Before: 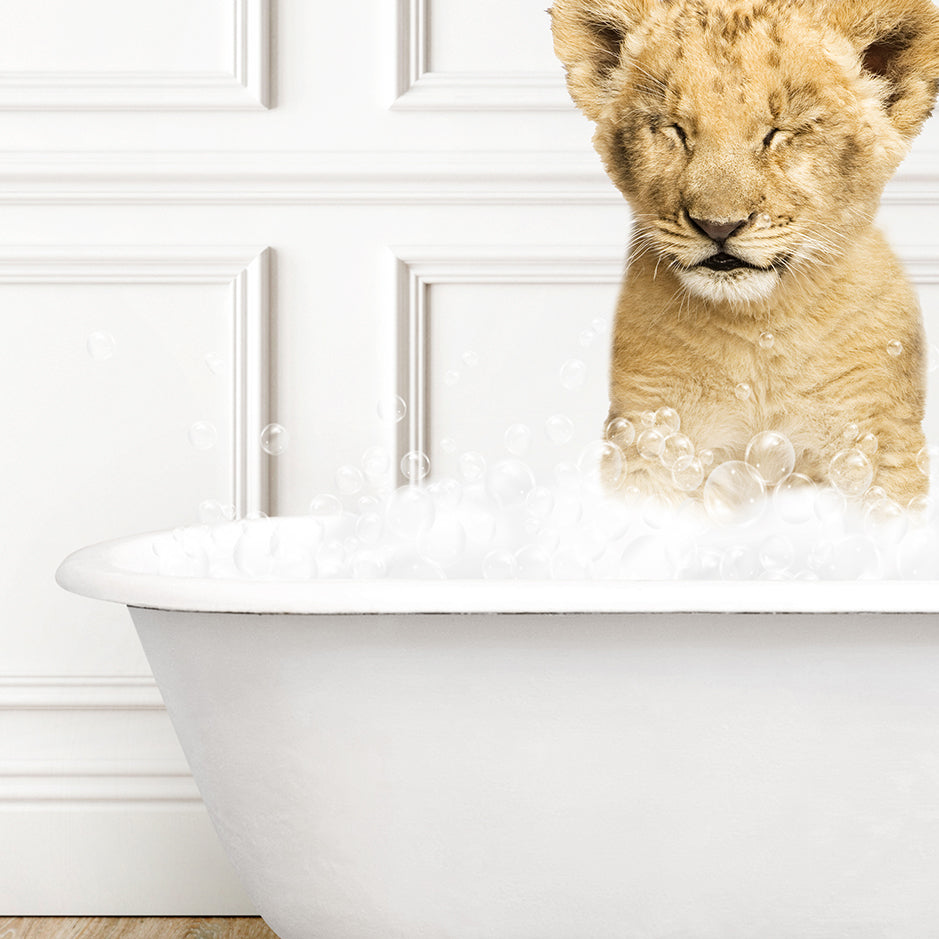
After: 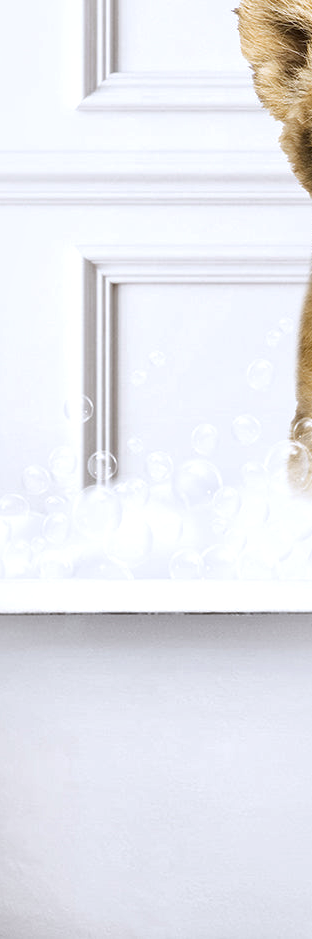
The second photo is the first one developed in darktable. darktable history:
local contrast: mode bilateral grid, contrast 25, coarseness 60, detail 151%, midtone range 0.2
crop: left 33.36%, right 33.36%
white balance: red 0.984, blue 1.059
